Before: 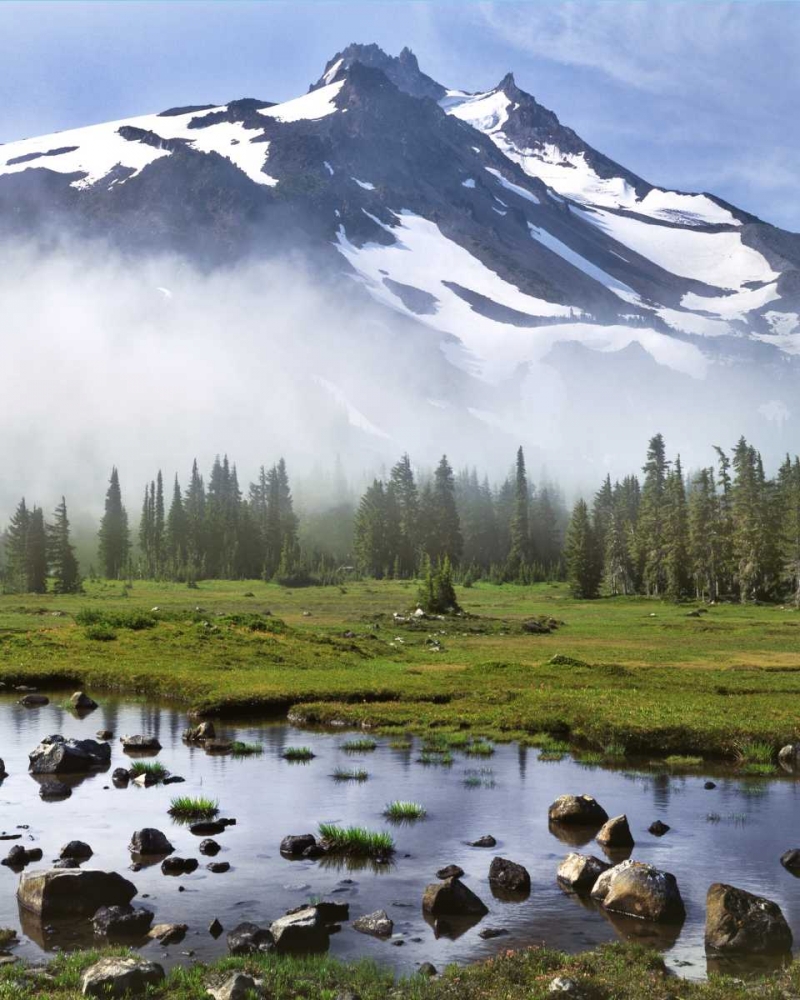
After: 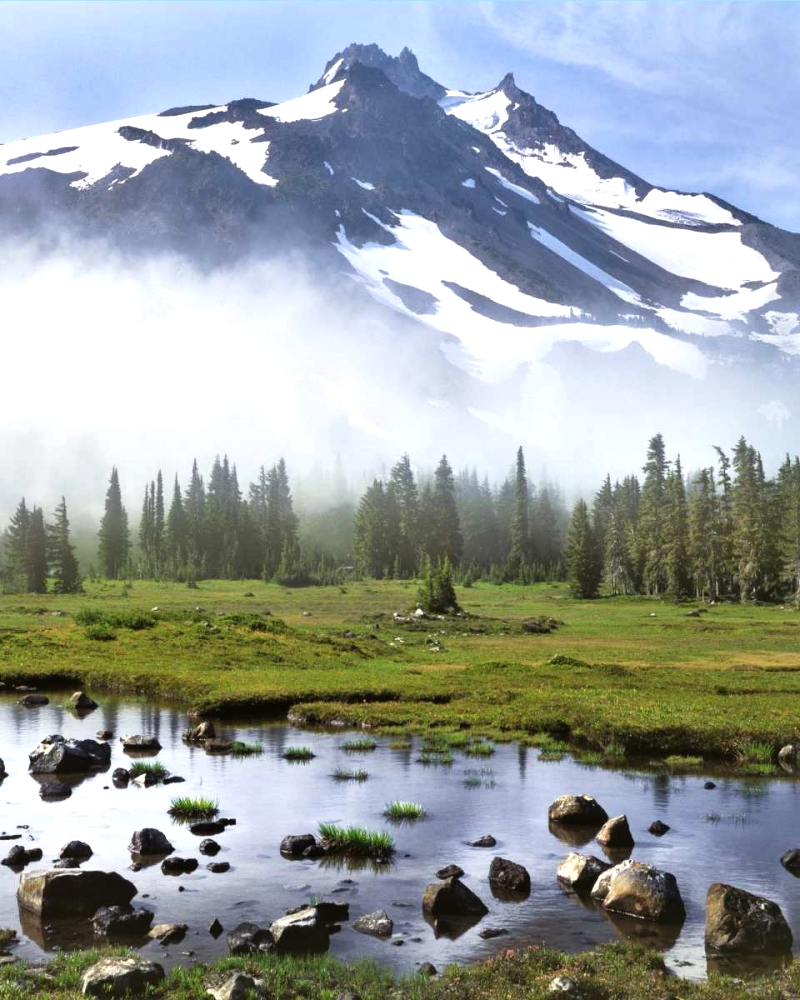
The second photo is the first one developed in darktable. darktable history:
tone equalizer: -8 EV -0.399 EV, -7 EV -0.426 EV, -6 EV -0.312 EV, -5 EV -0.257 EV, -3 EV 0.223 EV, -2 EV 0.323 EV, -1 EV 0.387 EV, +0 EV 0.4 EV
